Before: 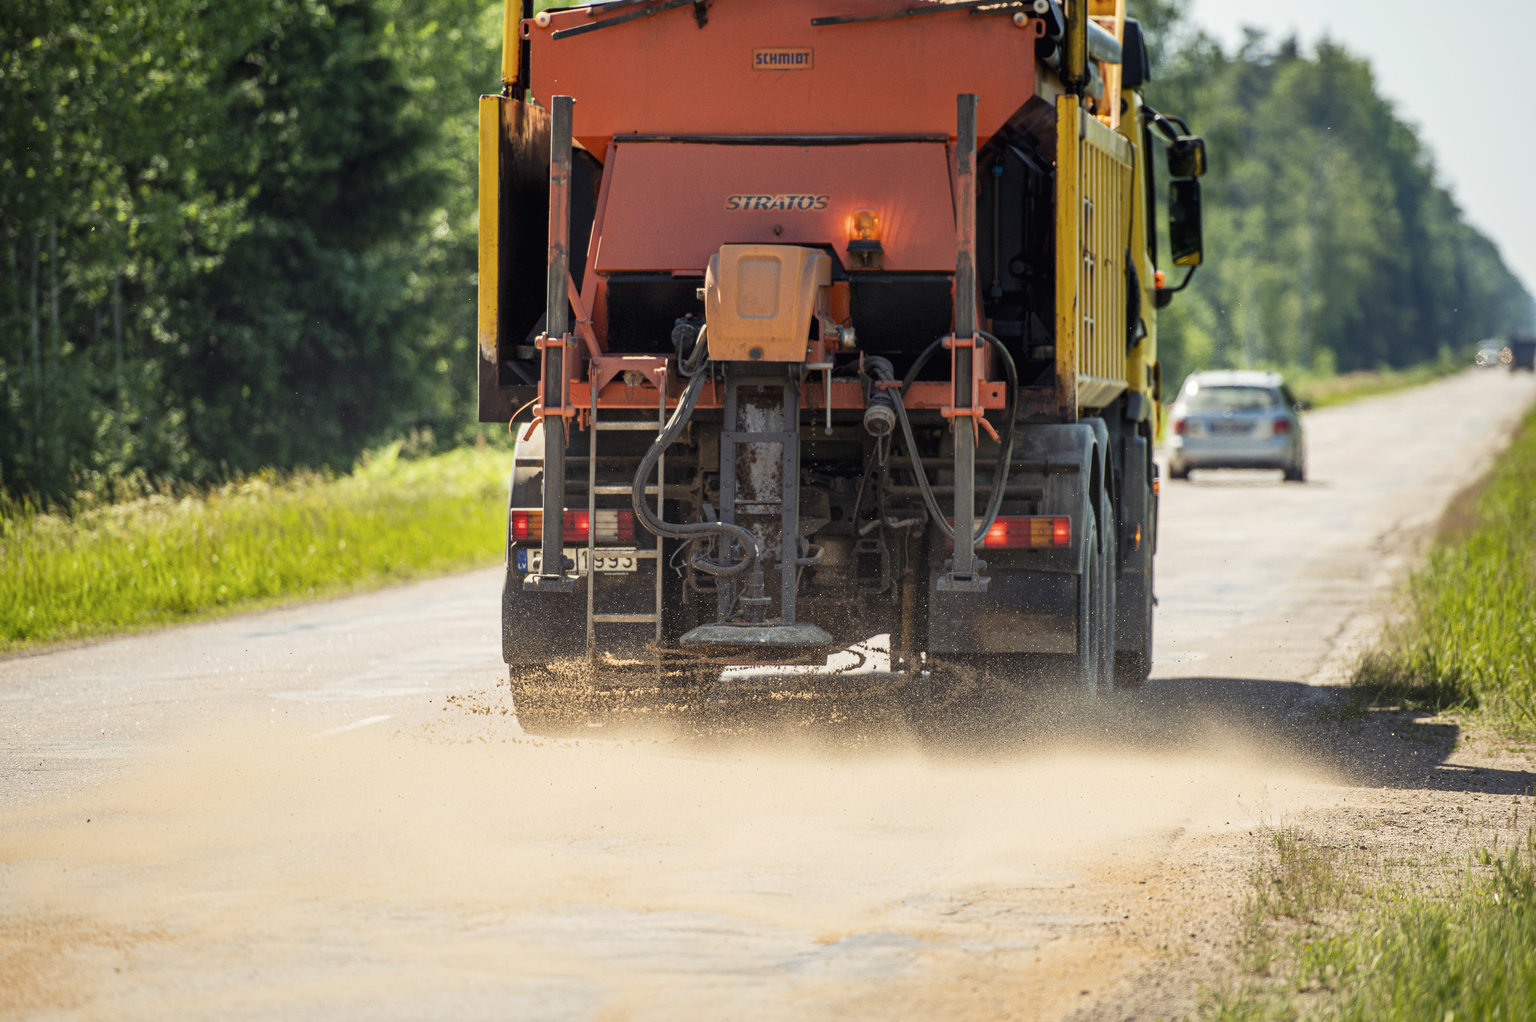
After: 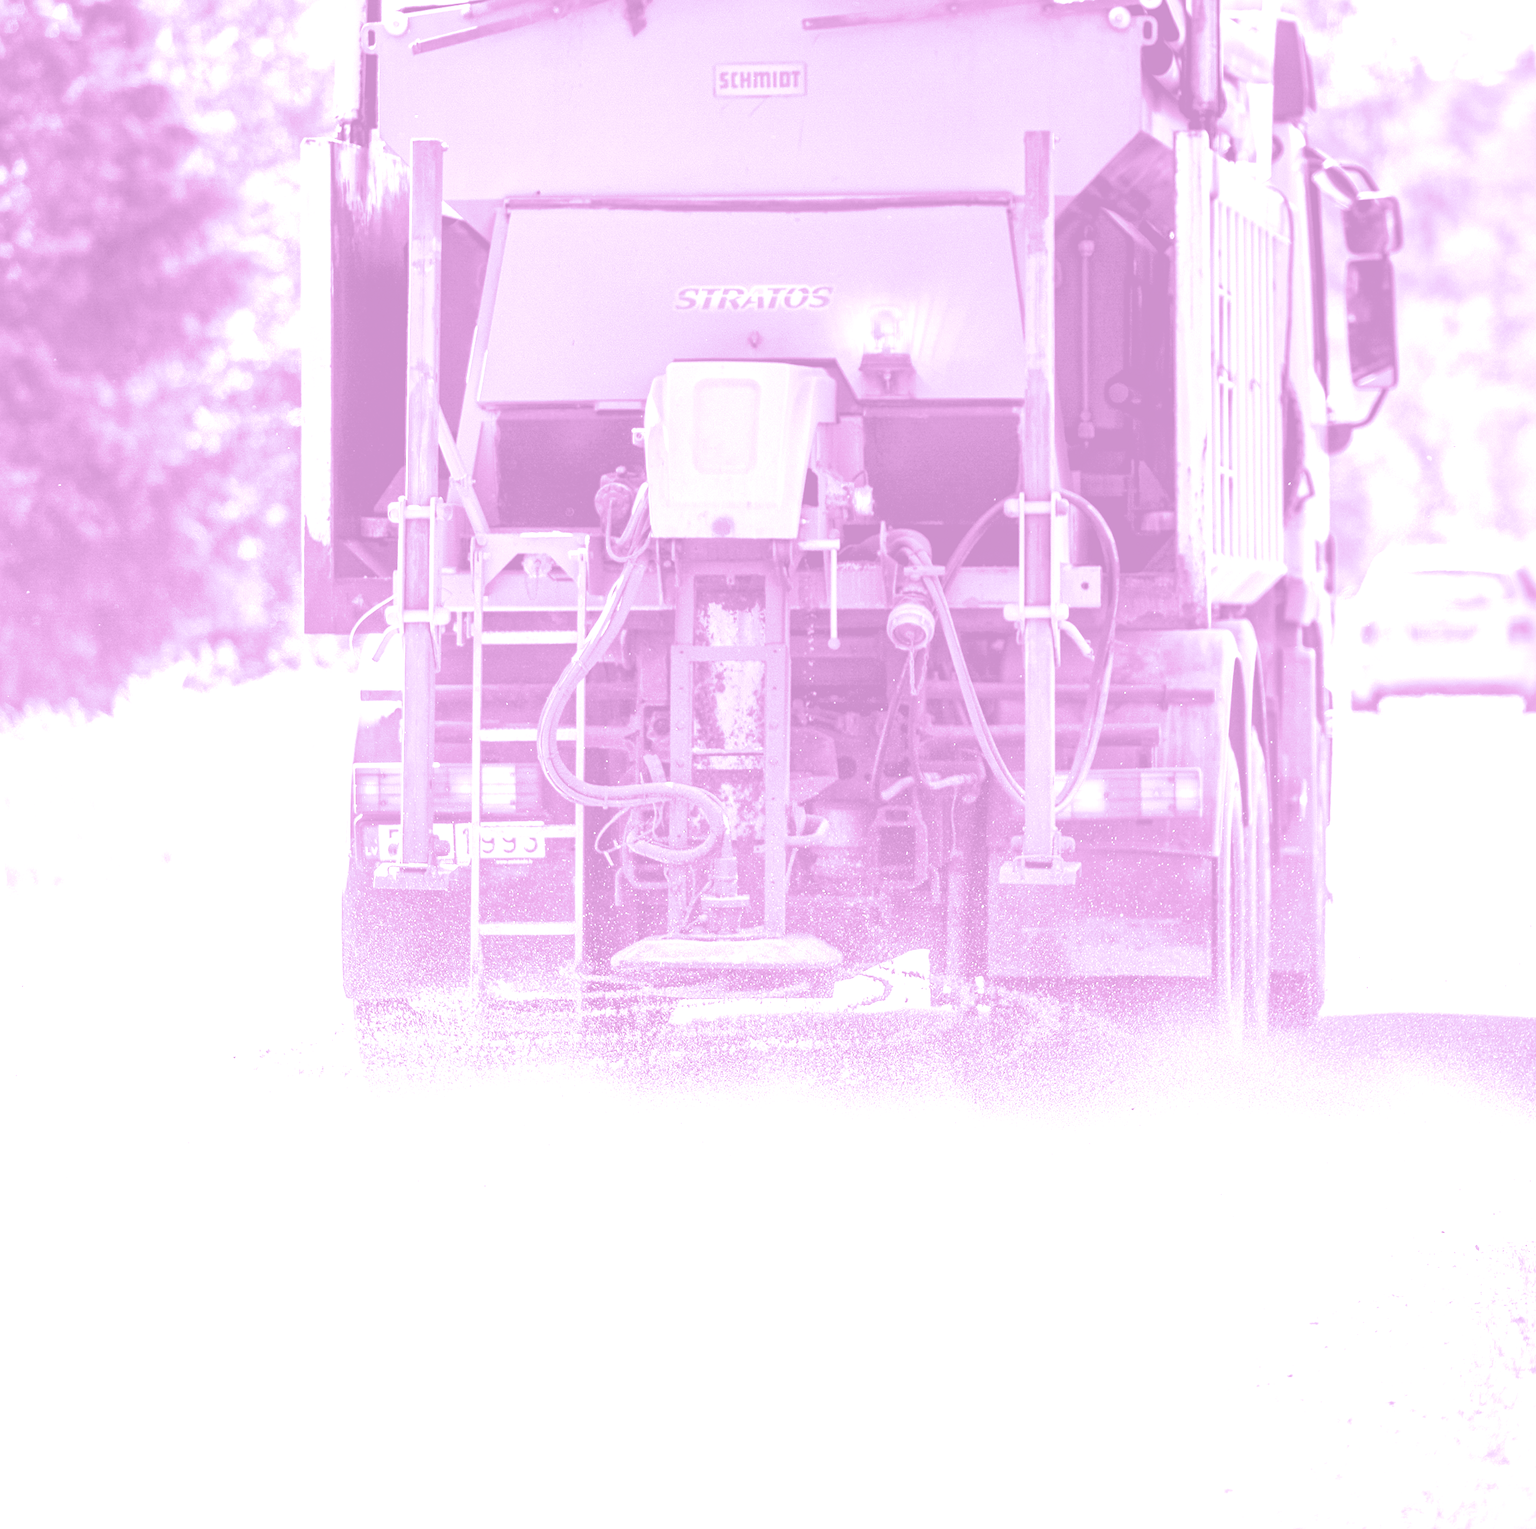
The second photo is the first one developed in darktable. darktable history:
local contrast: mode bilateral grid, contrast 20, coarseness 50, detail 130%, midtone range 0.2
white balance: red 0.766, blue 1.537
colorize: hue 331.2°, saturation 69%, source mix 30.28%, lightness 69.02%, version 1
exposure: exposure 2 EV, compensate highlight preservation false
crop and rotate: left 17.732%, right 15.423%
sharpen: amount 0.2
rotate and perspective: rotation -0.45°, automatic cropping original format, crop left 0.008, crop right 0.992, crop top 0.012, crop bottom 0.988
split-toning: highlights › hue 180°
